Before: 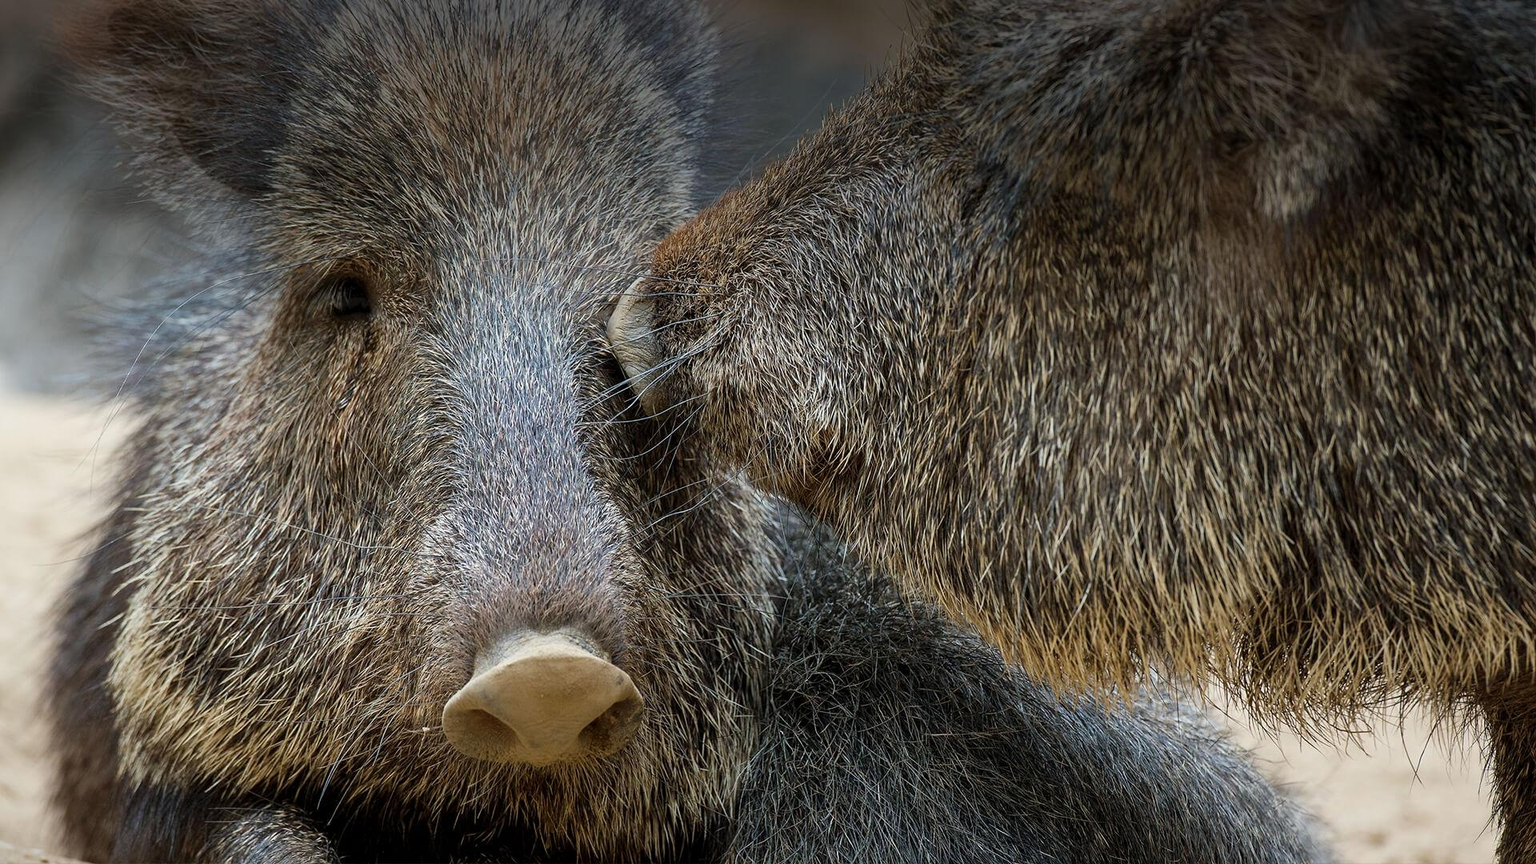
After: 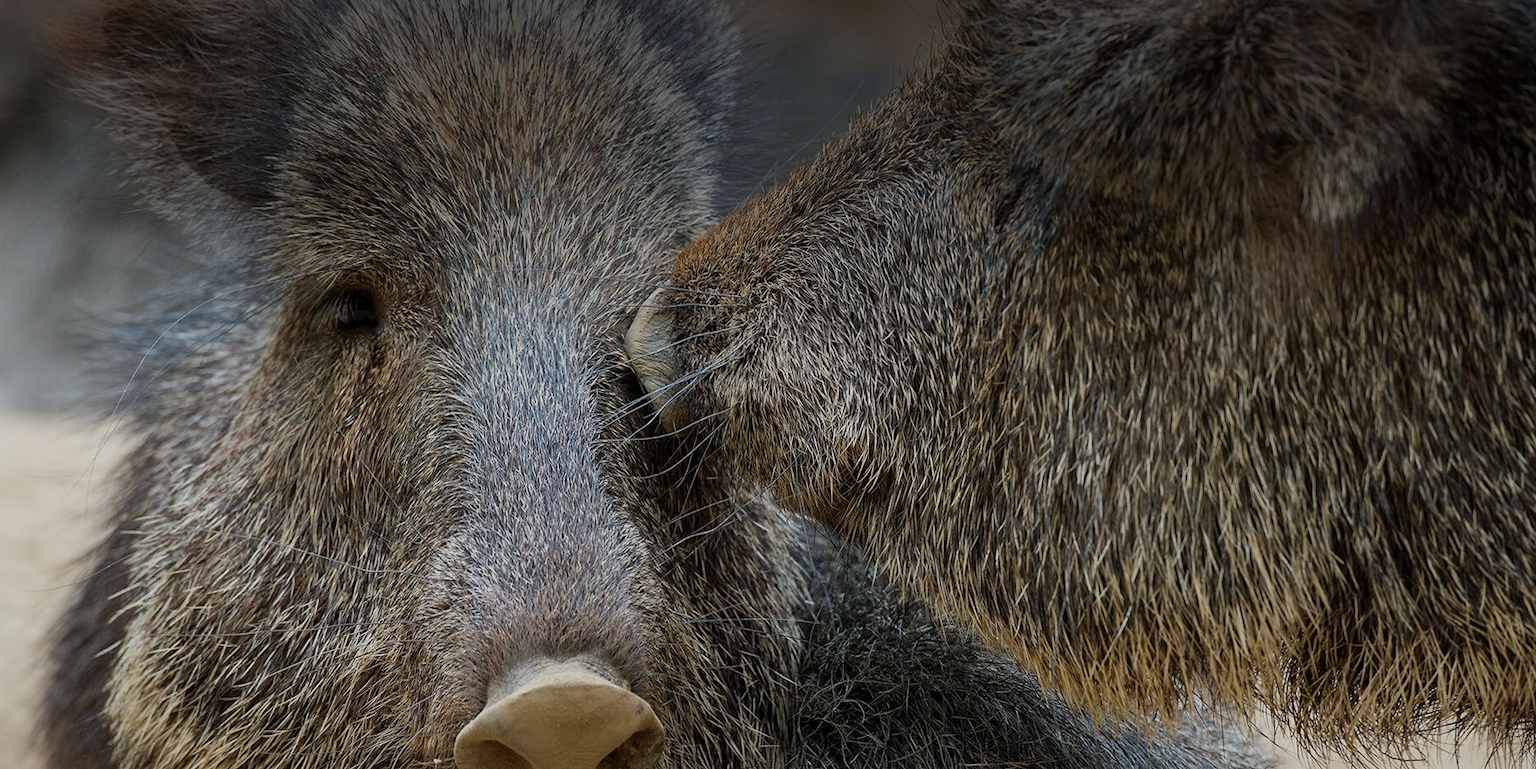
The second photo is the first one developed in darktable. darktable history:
crop and rotate: angle 0.218°, left 0.288%, right 3.344%, bottom 14.149%
exposure: exposure -0.456 EV, compensate exposure bias true, compensate highlight preservation false
